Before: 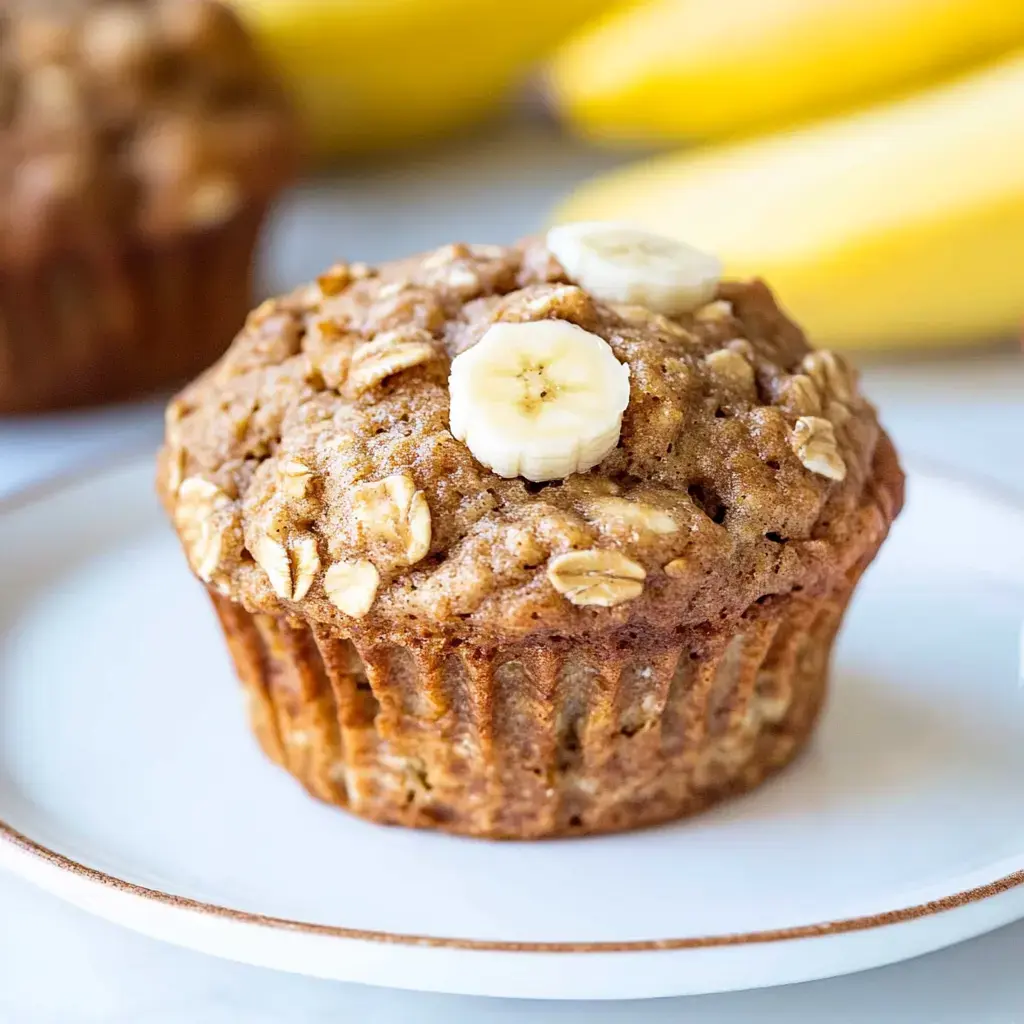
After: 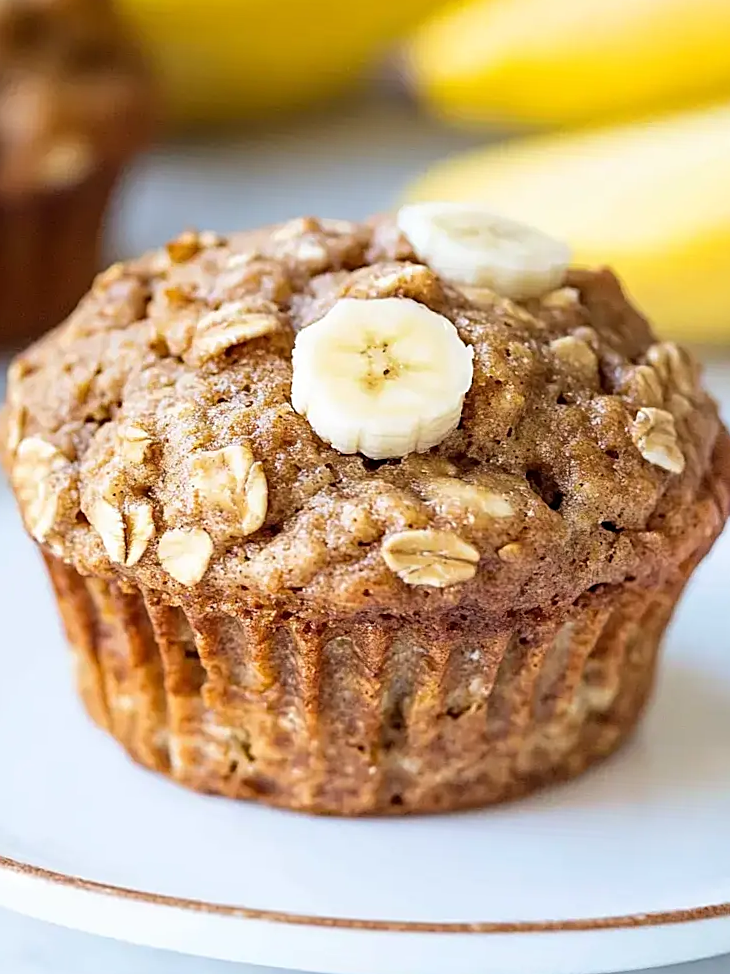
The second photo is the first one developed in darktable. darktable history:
crop and rotate: angle -2.91°, left 14.263%, top 0.018%, right 10.857%, bottom 0.08%
sharpen: on, module defaults
